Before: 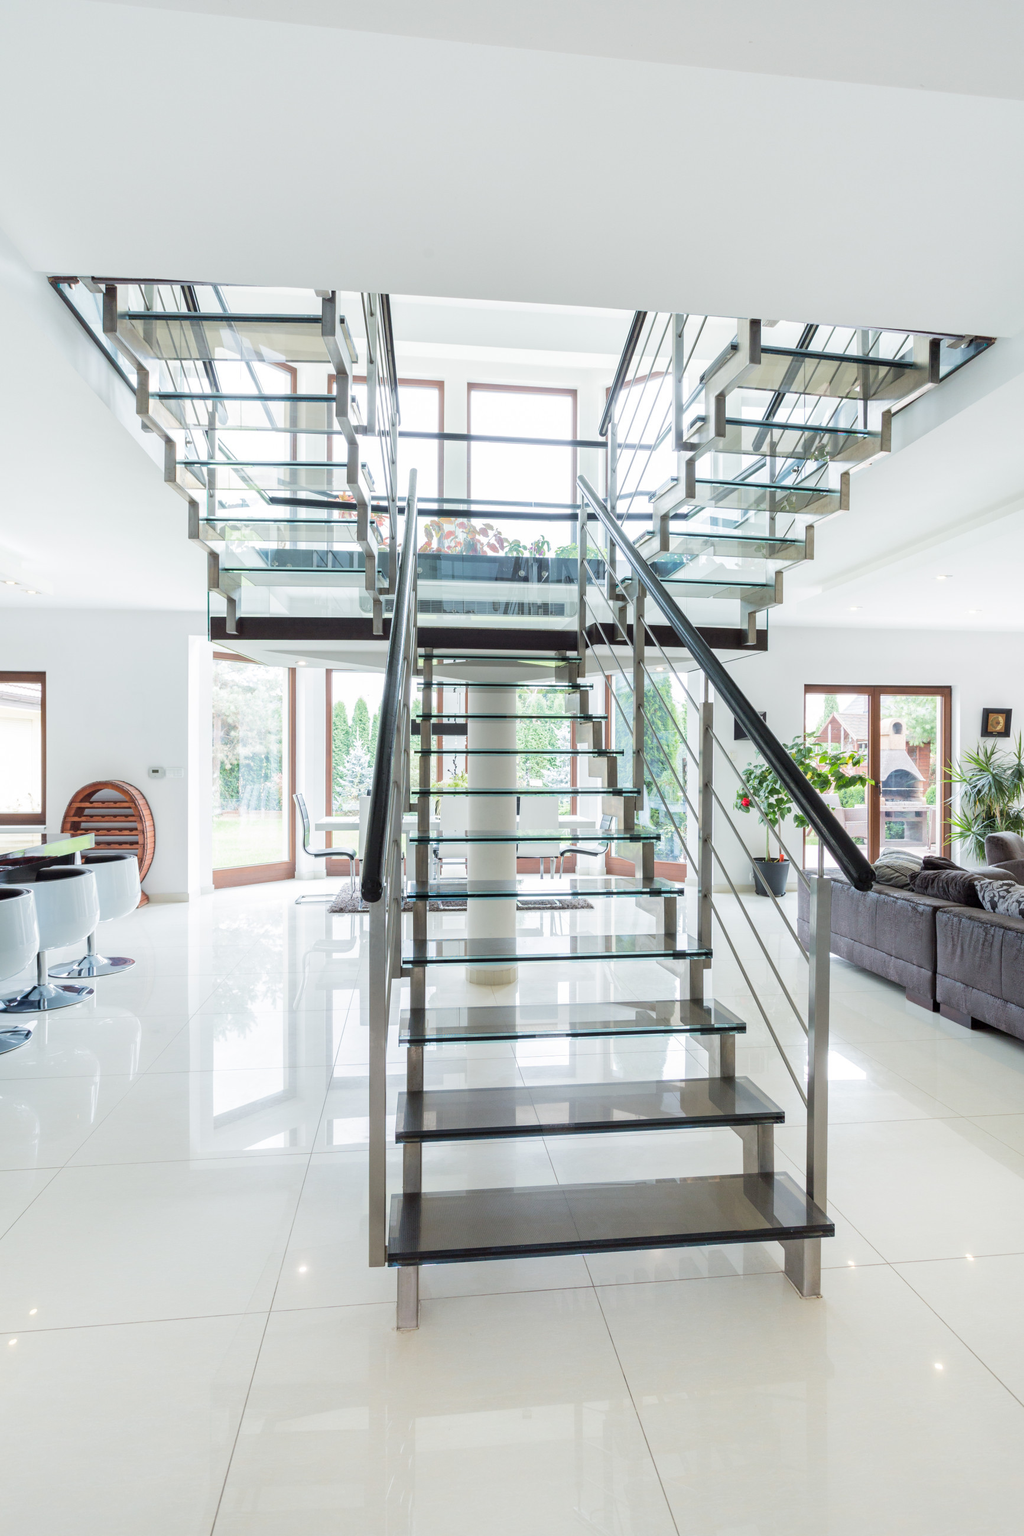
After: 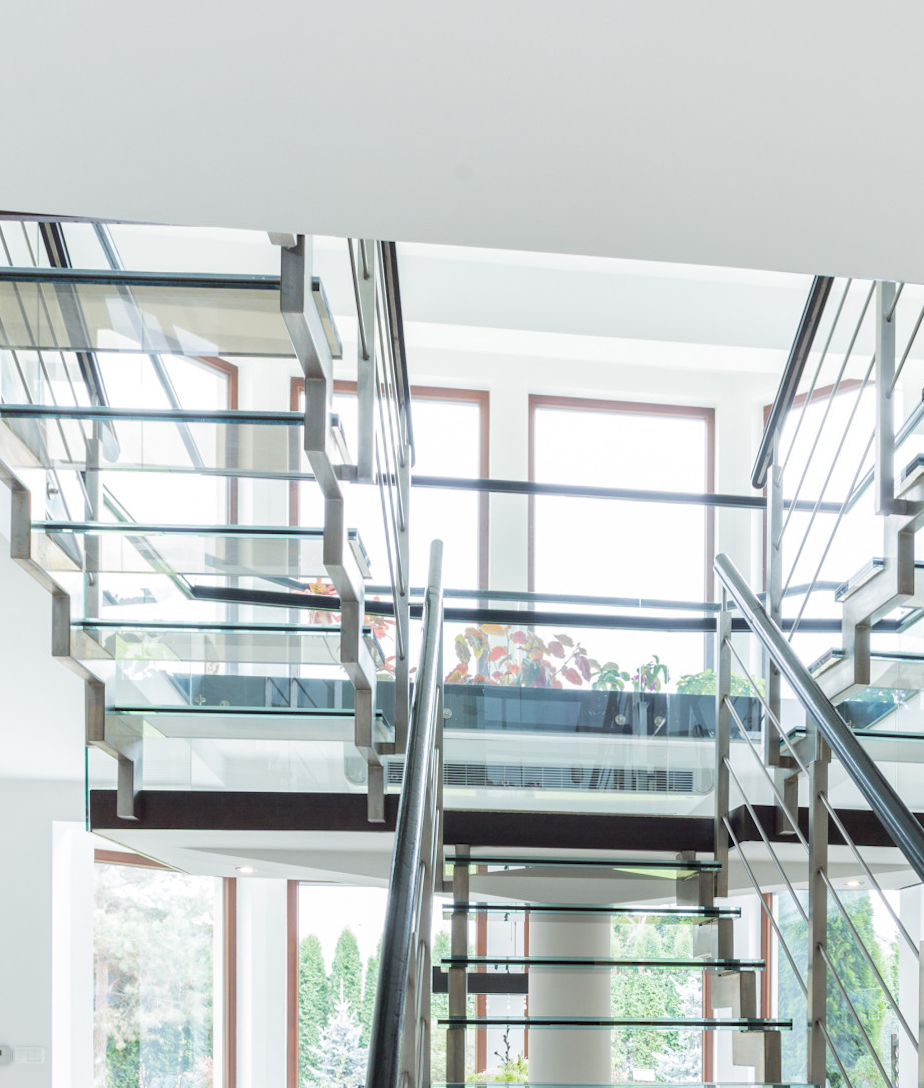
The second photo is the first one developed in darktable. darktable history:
rotate and perspective: rotation 0.174°, lens shift (vertical) 0.013, lens shift (horizontal) 0.019, shear 0.001, automatic cropping original format, crop left 0.007, crop right 0.991, crop top 0.016, crop bottom 0.997
crop: left 15.306%, top 9.065%, right 30.789%, bottom 48.638%
